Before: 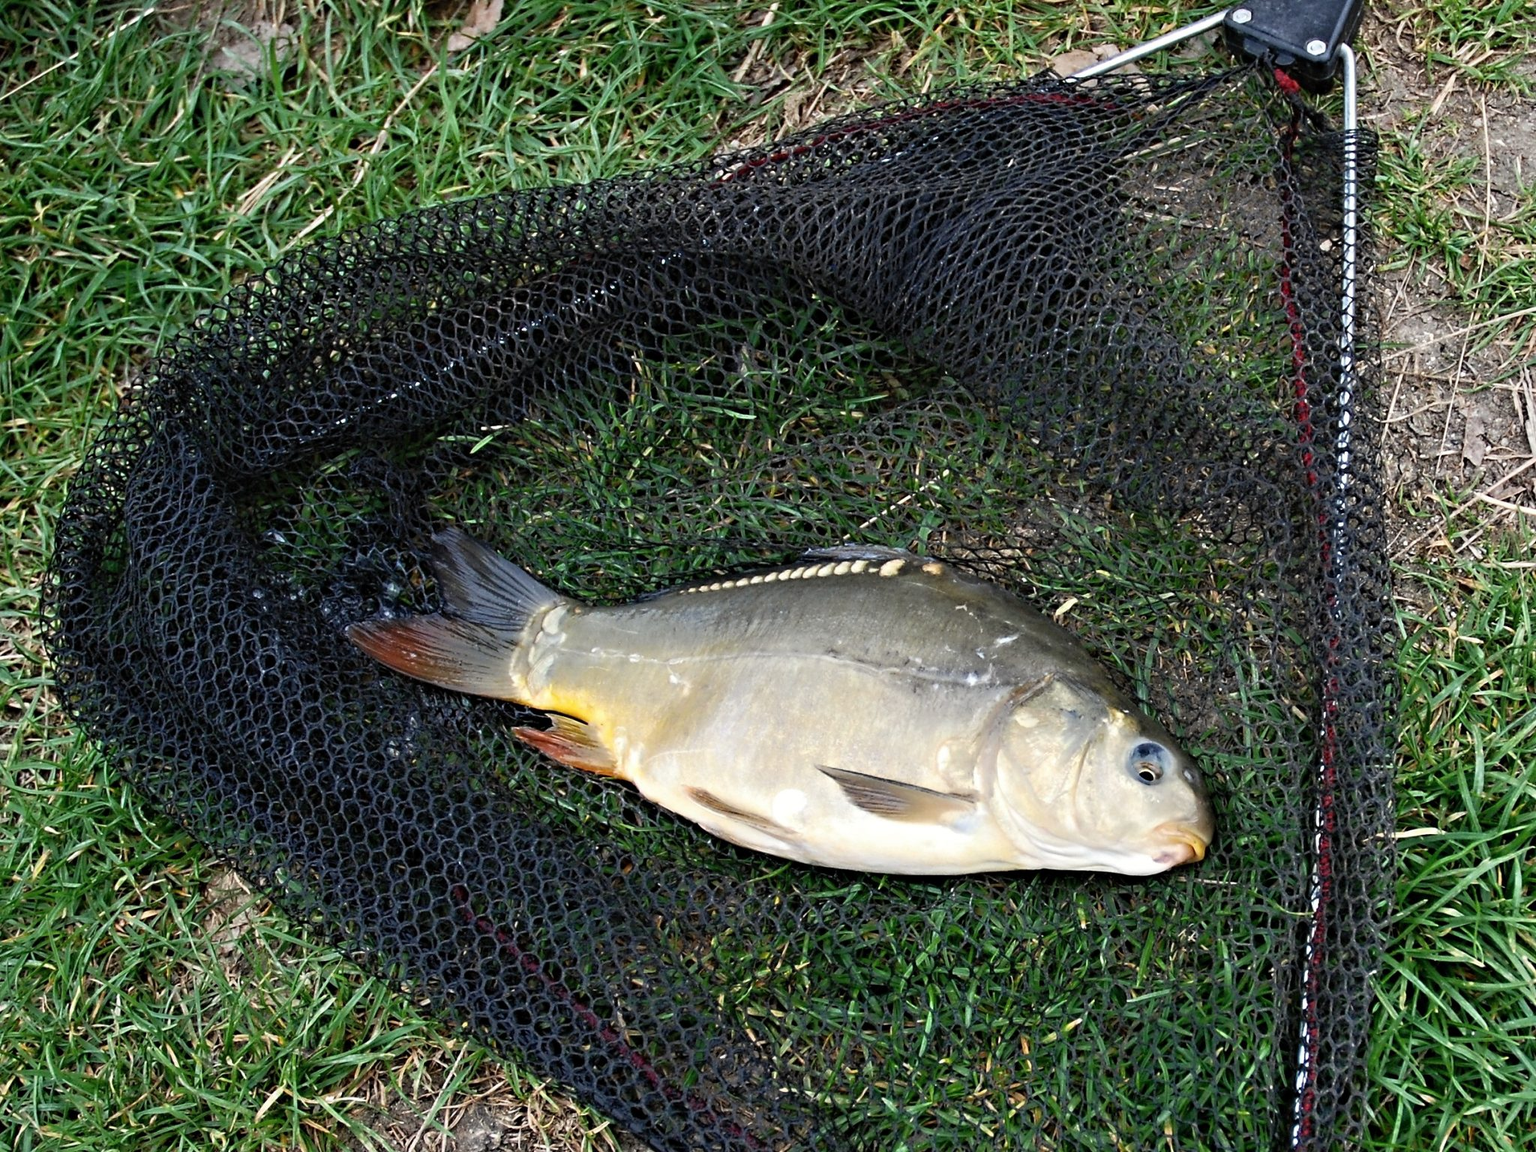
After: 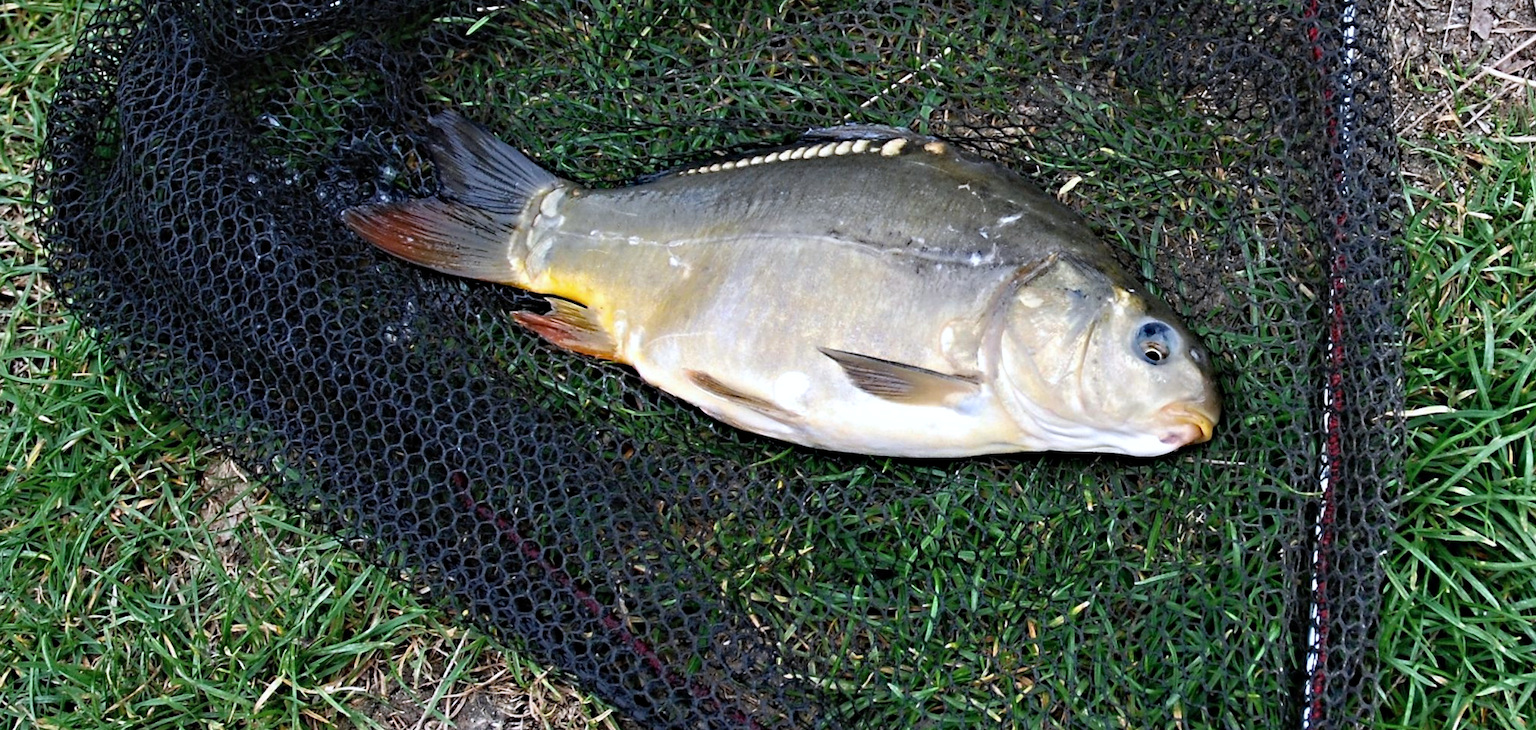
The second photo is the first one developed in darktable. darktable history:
haze removal: strength 0.29, distance 0.25, compatibility mode true, adaptive false
rotate and perspective: rotation -0.45°, automatic cropping original format, crop left 0.008, crop right 0.992, crop top 0.012, crop bottom 0.988
crop and rotate: top 36.435%
color calibration: illuminant as shot in camera, x 0.358, y 0.373, temperature 4628.91 K
